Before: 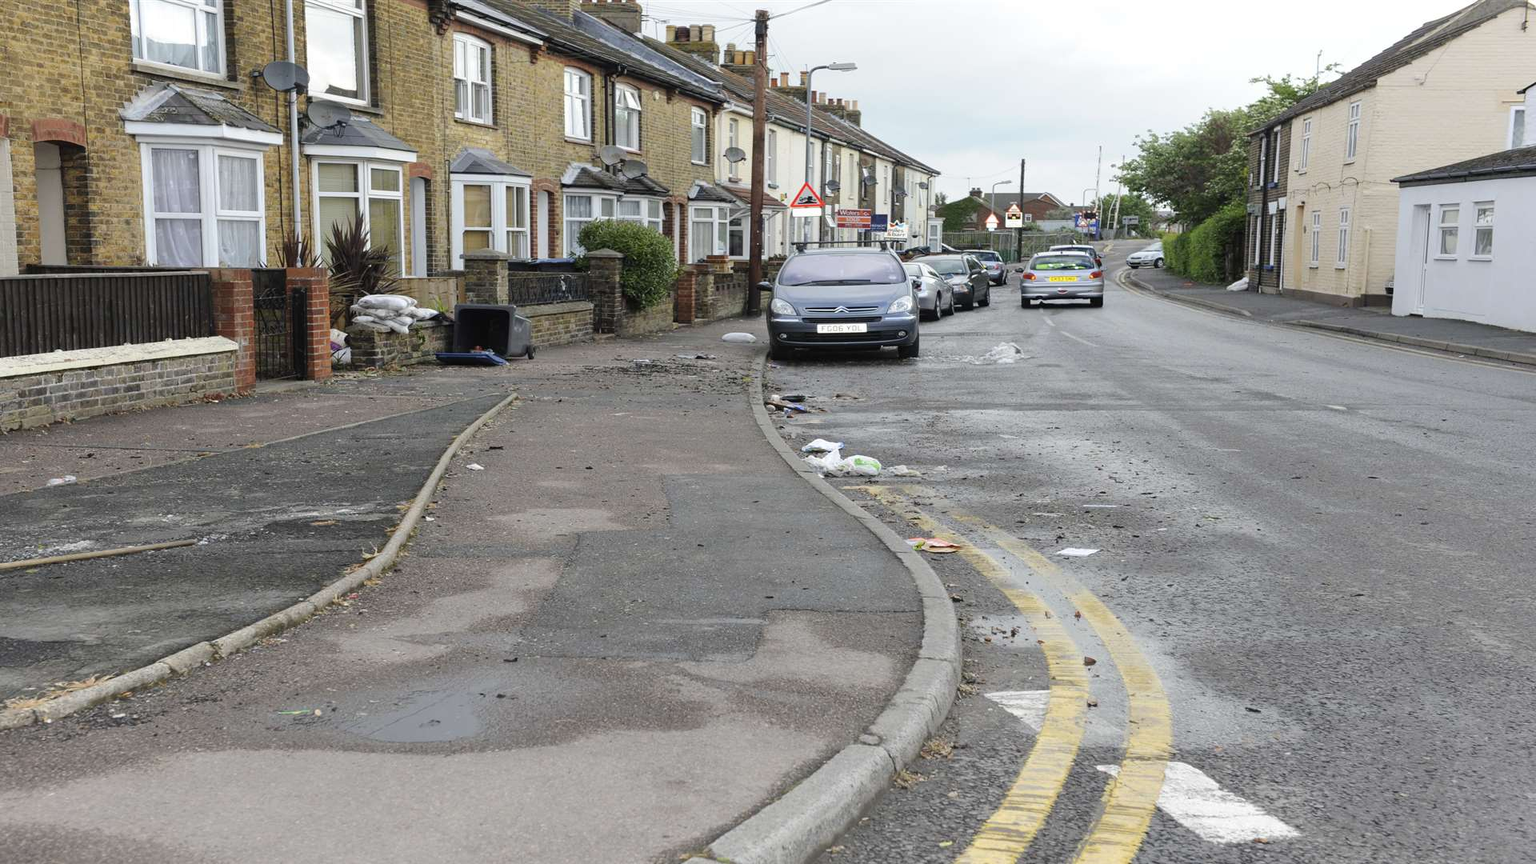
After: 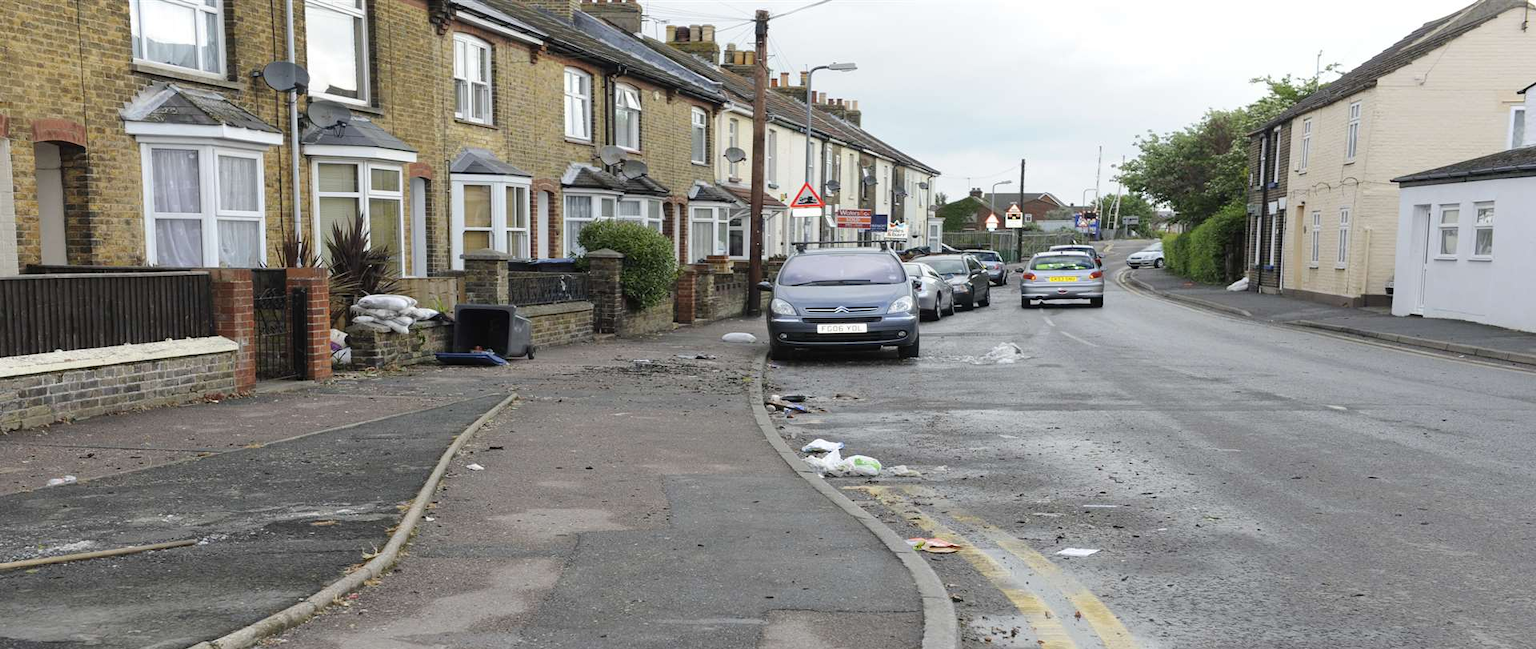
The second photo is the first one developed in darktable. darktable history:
crop: bottom 24.812%
